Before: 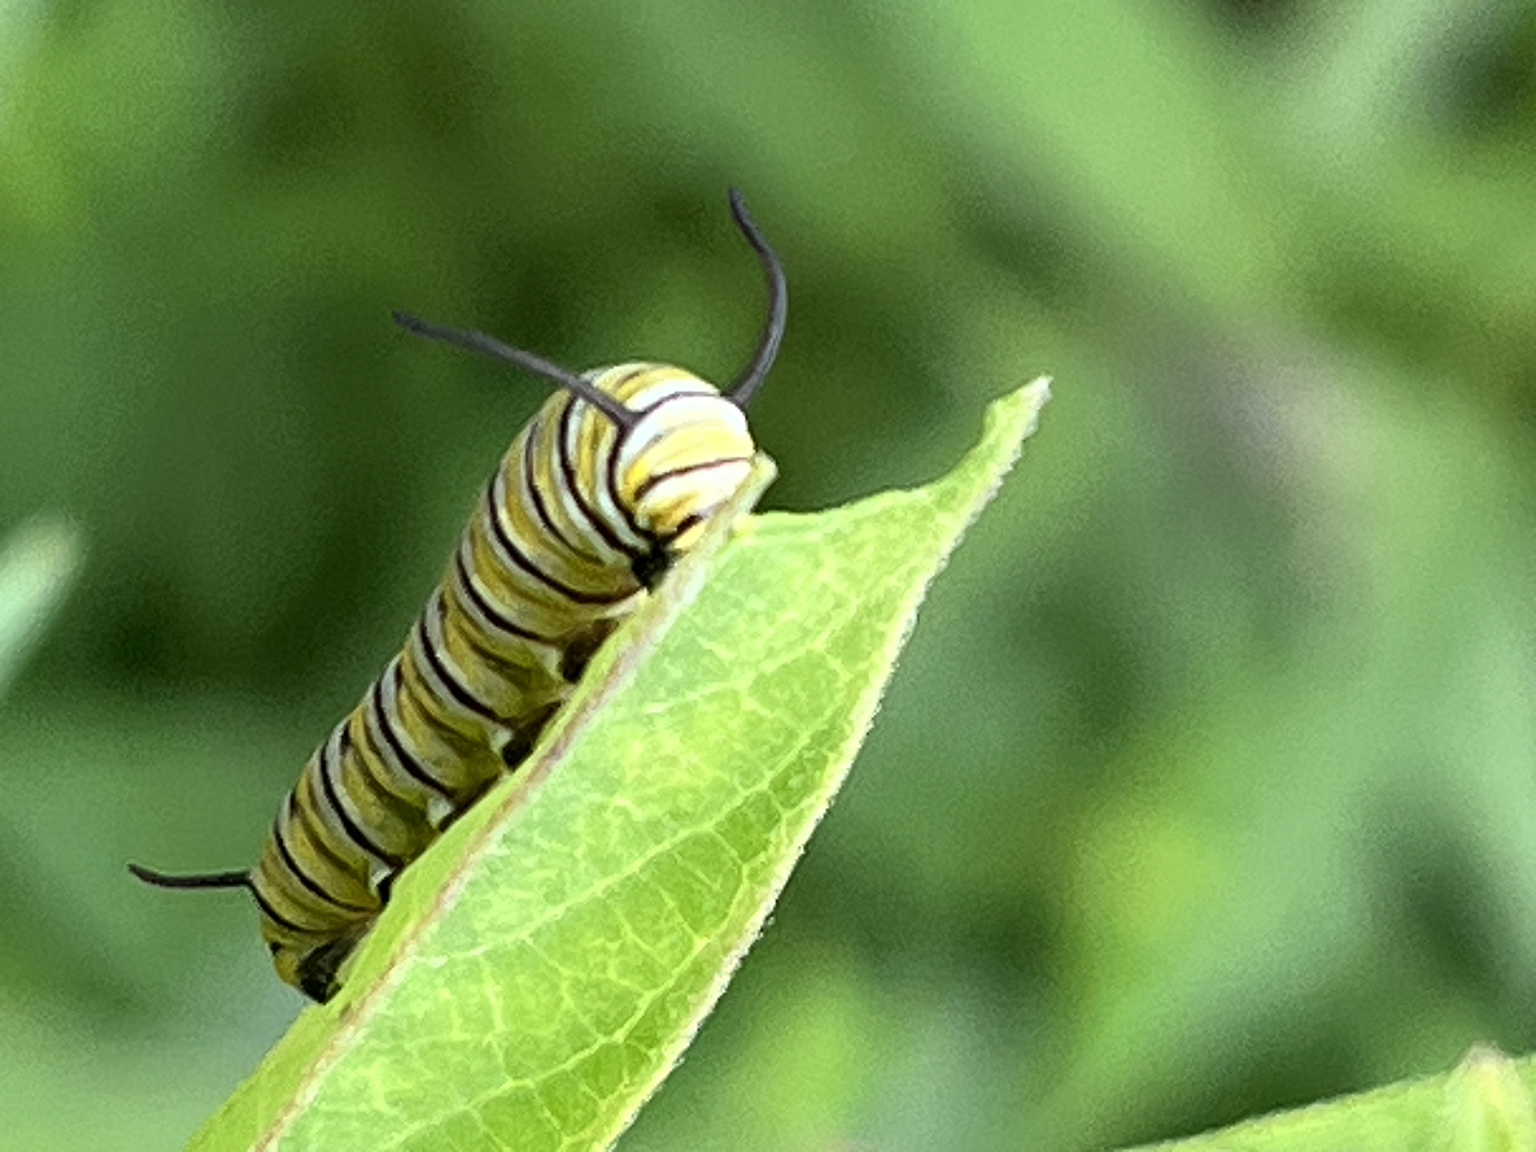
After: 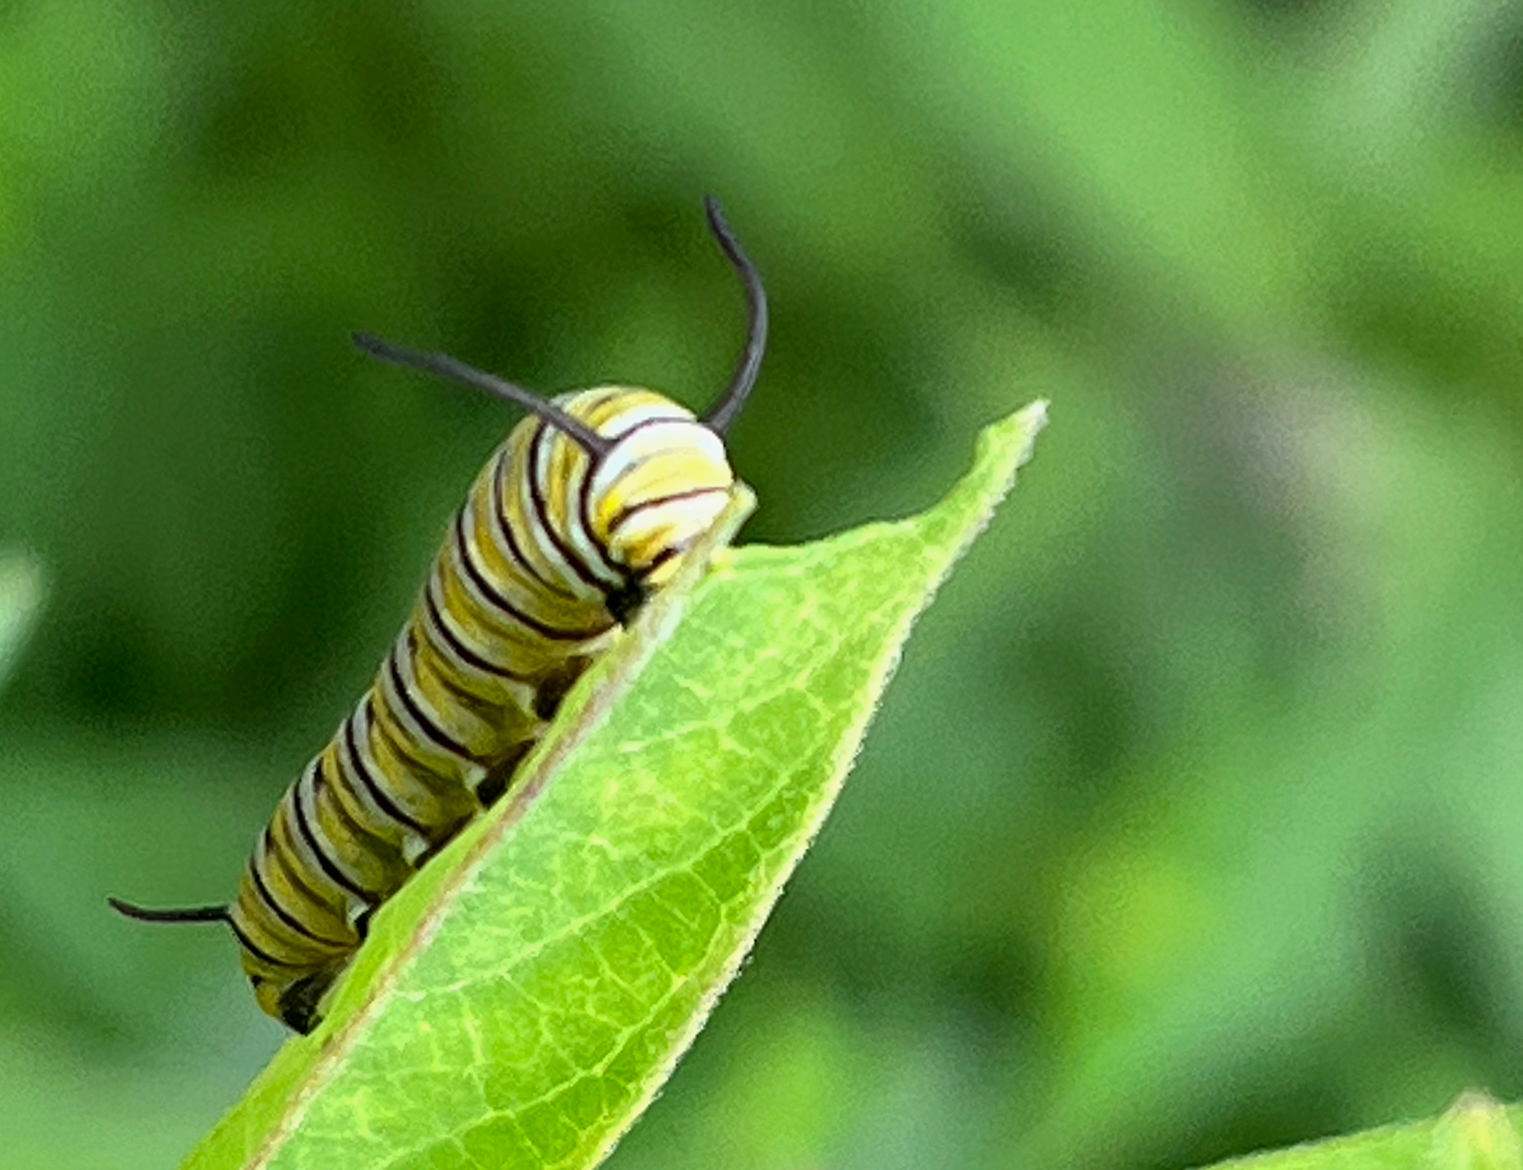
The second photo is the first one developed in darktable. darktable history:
shadows and highlights: shadows -20, white point adjustment -2, highlights -35
rotate and perspective: rotation 0.074°, lens shift (vertical) 0.096, lens shift (horizontal) -0.041, crop left 0.043, crop right 0.952, crop top 0.024, crop bottom 0.979
